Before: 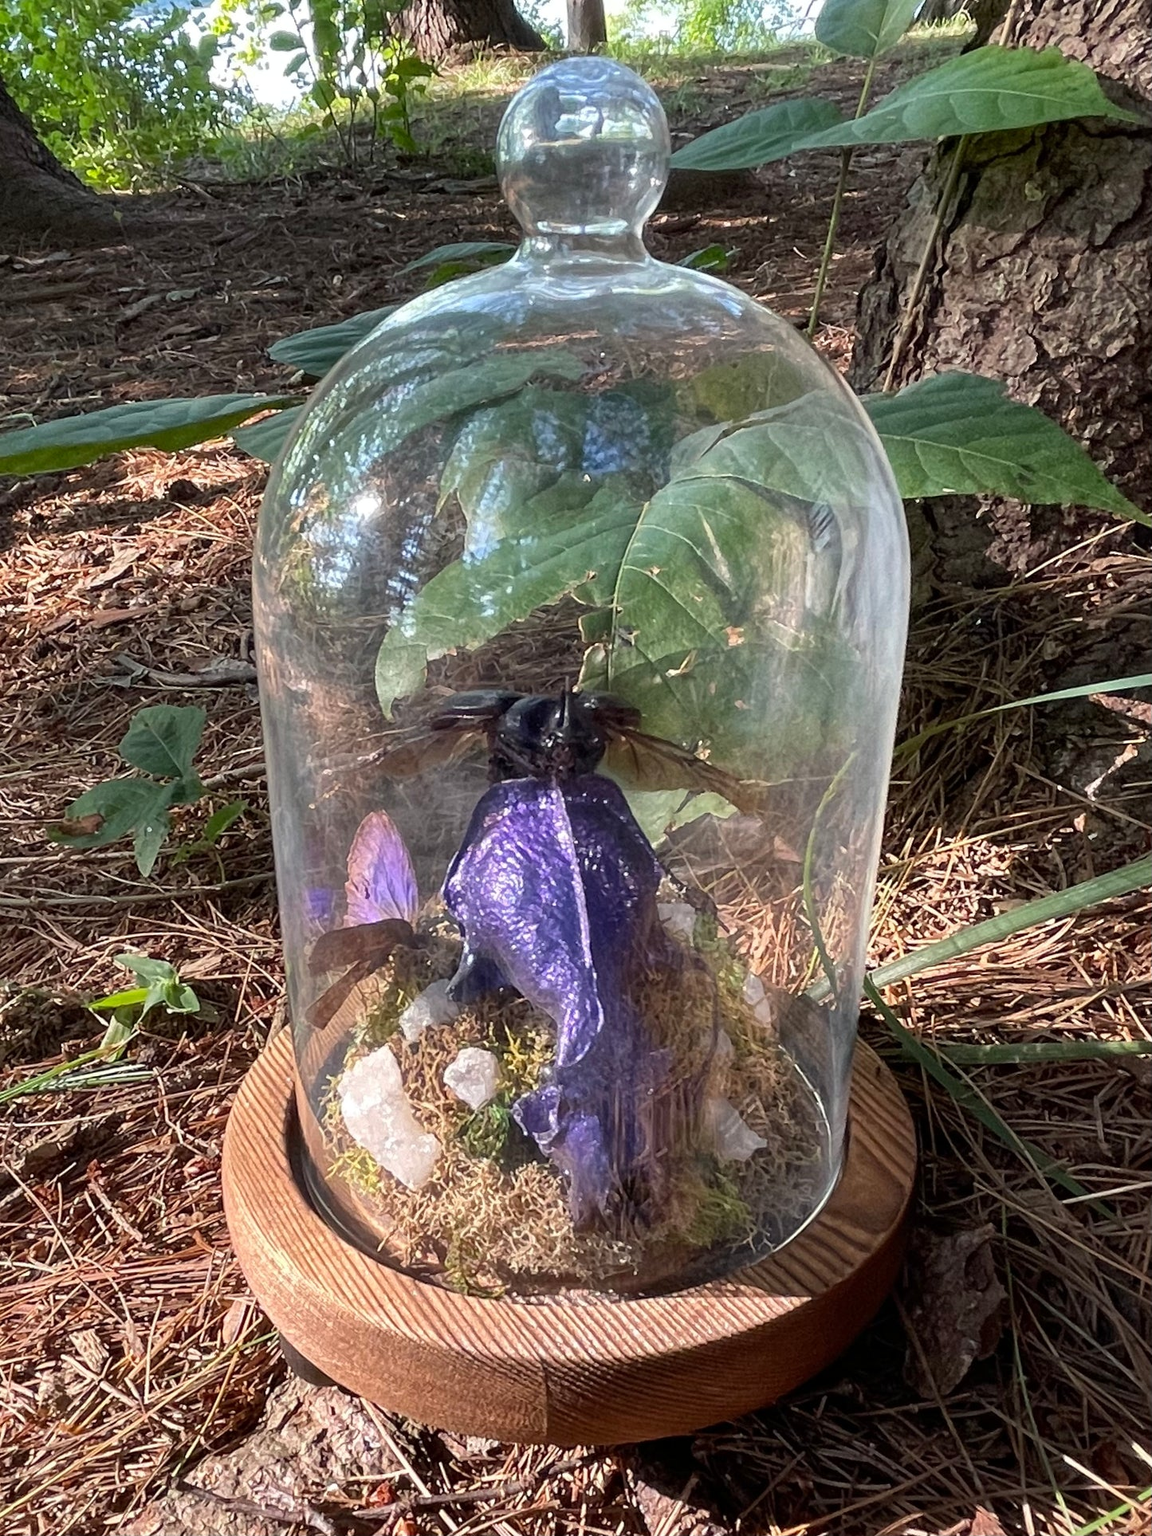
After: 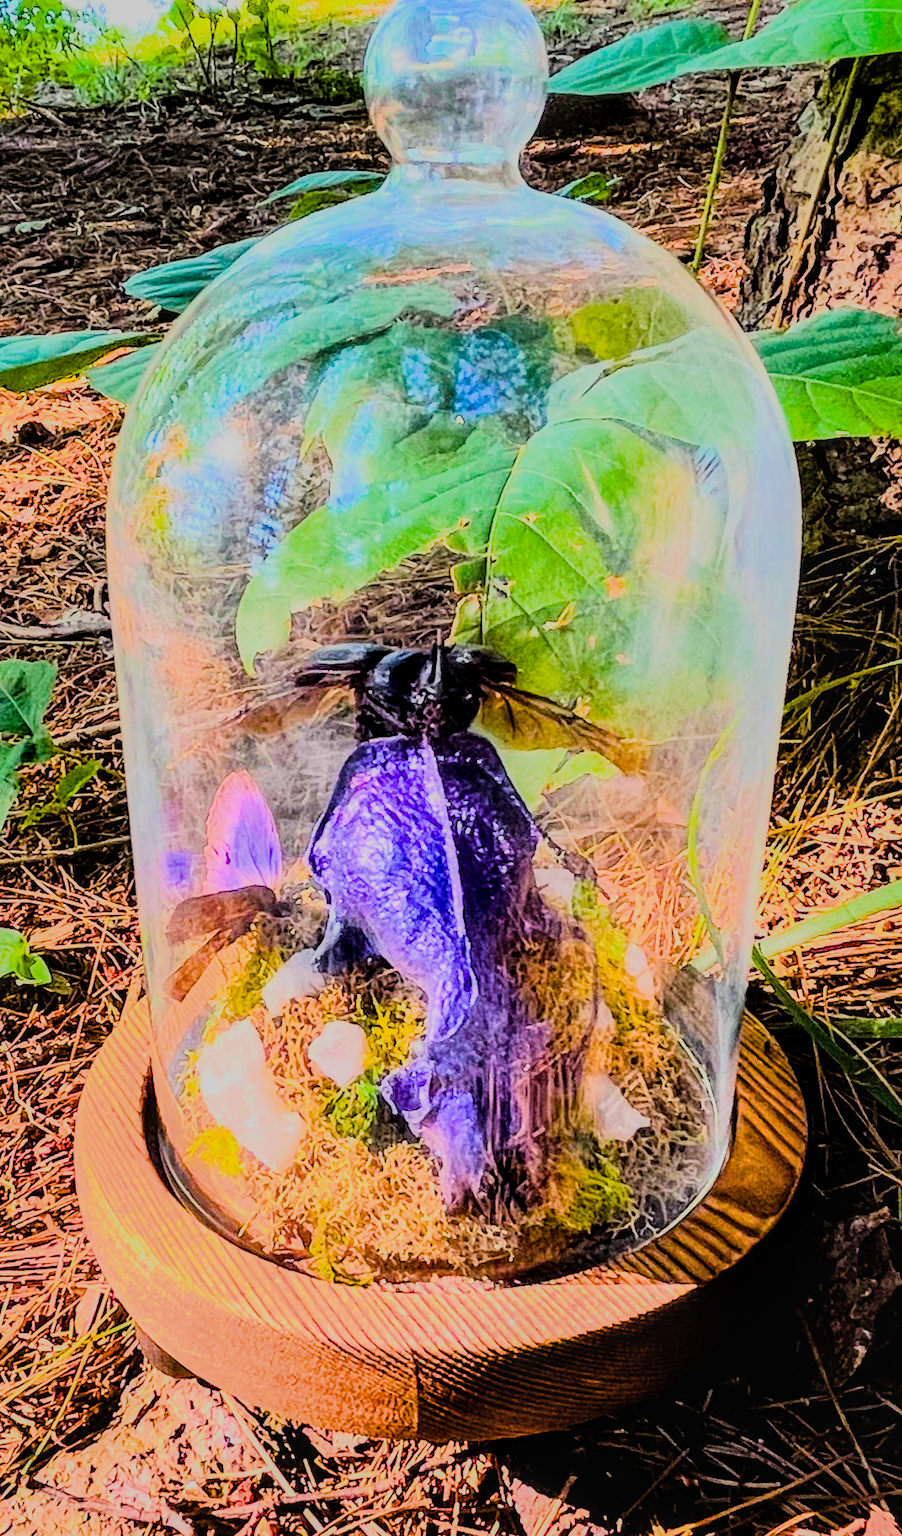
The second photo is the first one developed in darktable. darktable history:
crop and rotate: left 13.15%, top 5.251%, right 12.609%
shadows and highlights: shadows -20, white point adjustment -2, highlights -35
color balance rgb: linear chroma grading › global chroma 42%, perceptual saturation grading › global saturation 42%, perceptual brilliance grading › global brilliance 25%, global vibrance 33%
filmic rgb: black relative exposure -7.65 EV, white relative exposure 4.56 EV, hardness 3.61, contrast 1.05
rgb curve: curves: ch0 [(0, 0) (0.21, 0.15) (0.24, 0.21) (0.5, 0.75) (0.75, 0.96) (0.89, 0.99) (1, 1)]; ch1 [(0, 0.02) (0.21, 0.13) (0.25, 0.2) (0.5, 0.67) (0.75, 0.9) (0.89, 0.97) (1, 1)]; ch2 [(0, 0.02) (0.21, 0.13) (0.25, 0.2) (0.5, 0.67) (0.75, 0.9) (0.89, 0.97) (1, 1)], compensate middle gray true
fill light: on, module defaults
local contrast: on, module defaults
